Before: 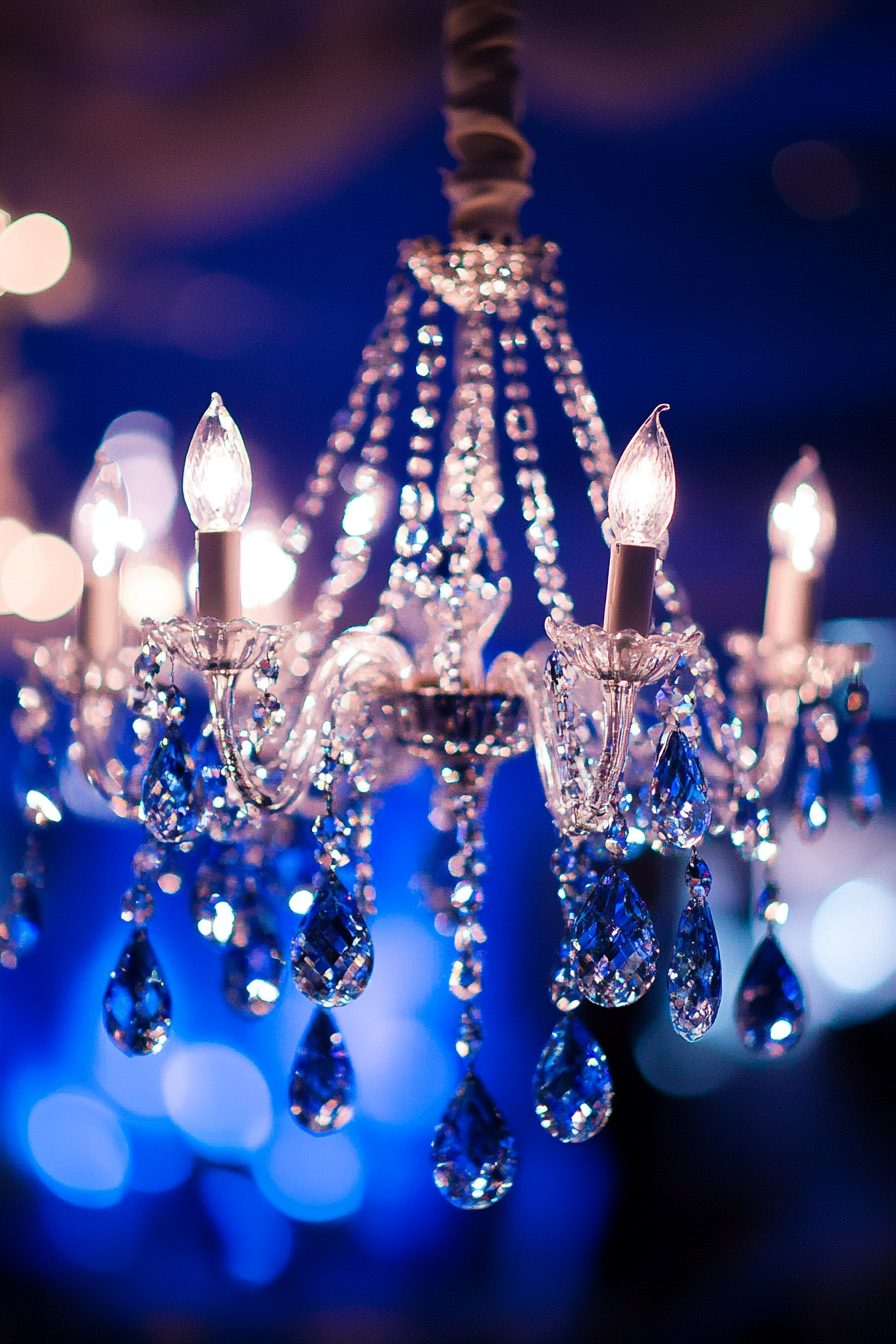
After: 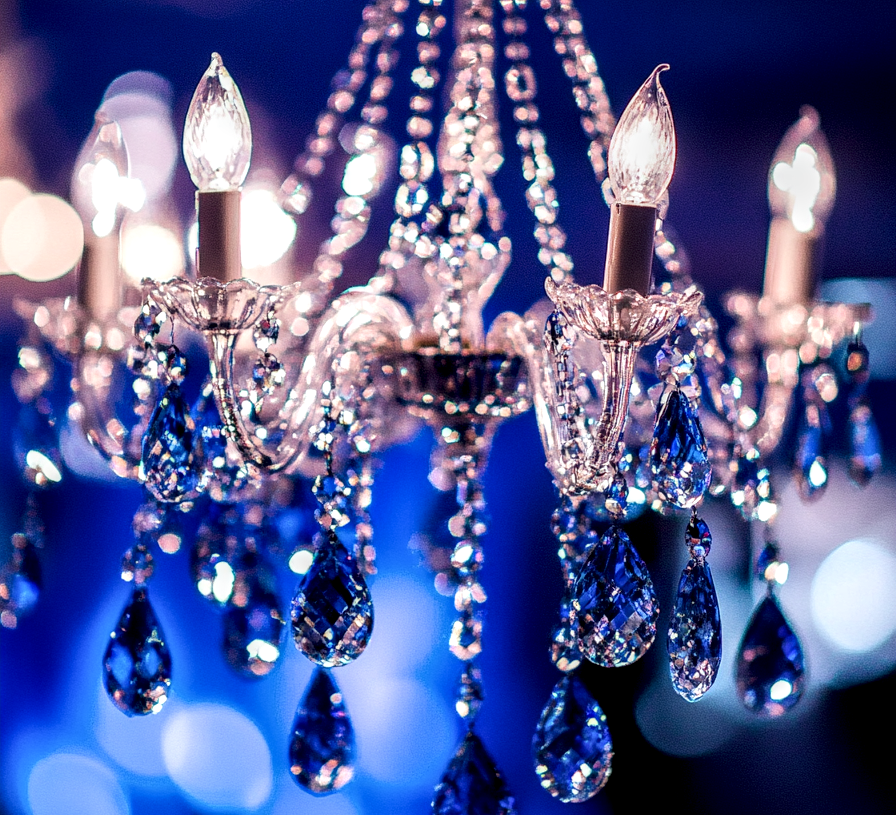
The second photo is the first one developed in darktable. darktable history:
exposure: exposure -0.116 EV, compensate exposure bias true, compensate highlight preservation false
crop and rotate: top 25.357%, bottom 13.942%
local contrast: highlights 20%, shadows 70%, detail 170%
